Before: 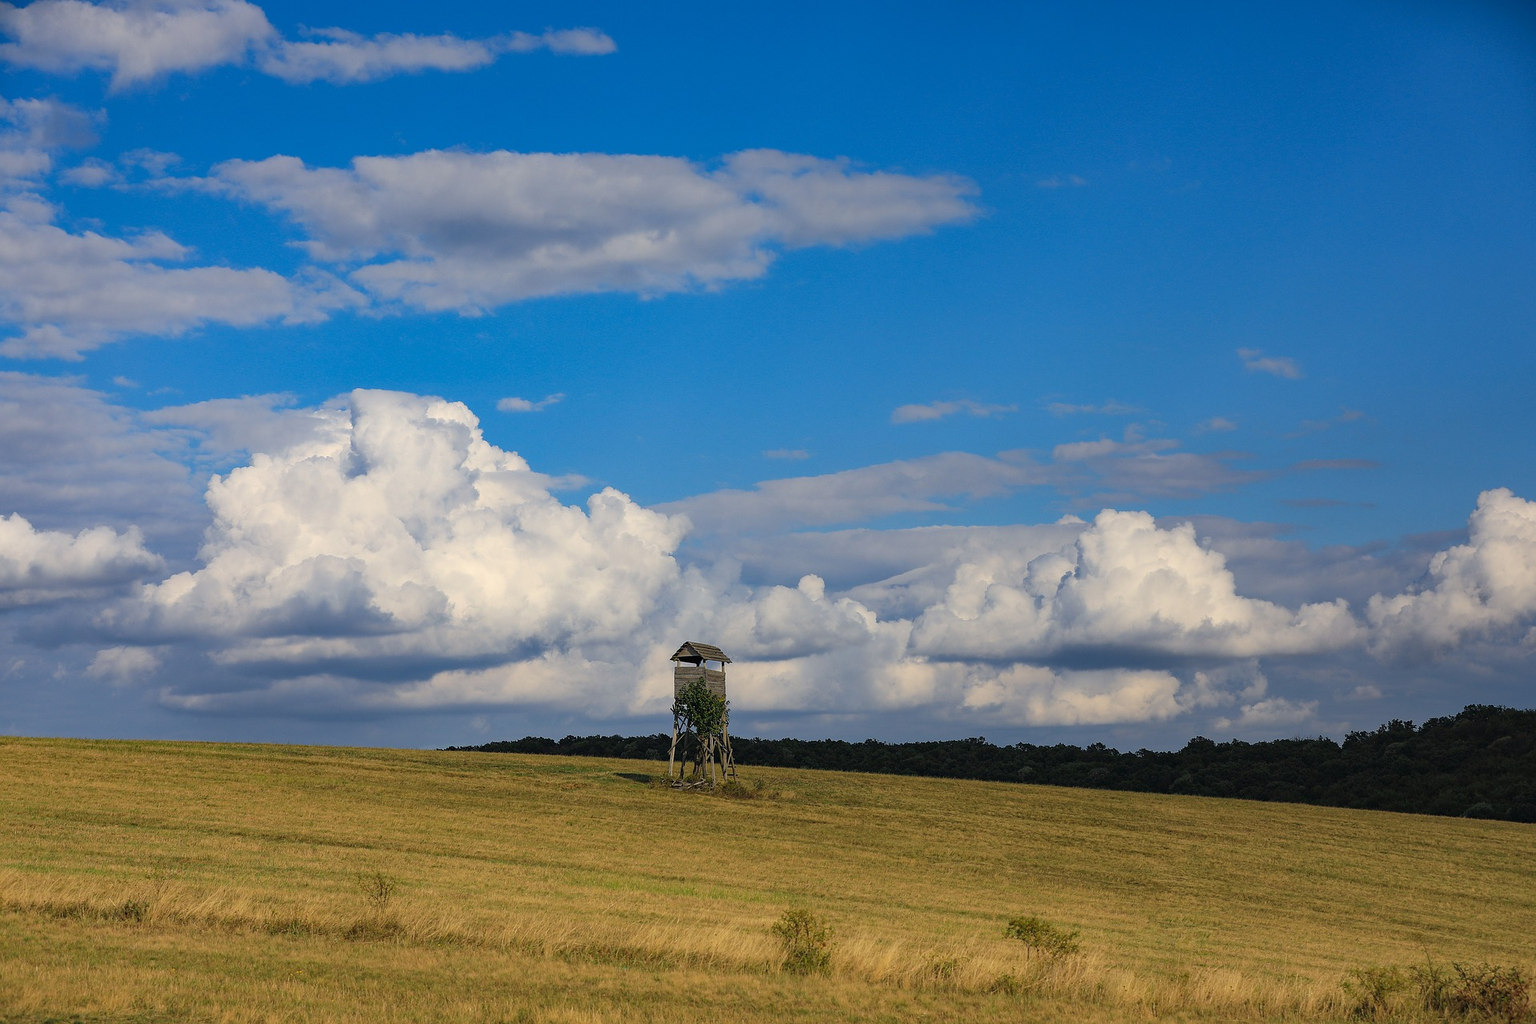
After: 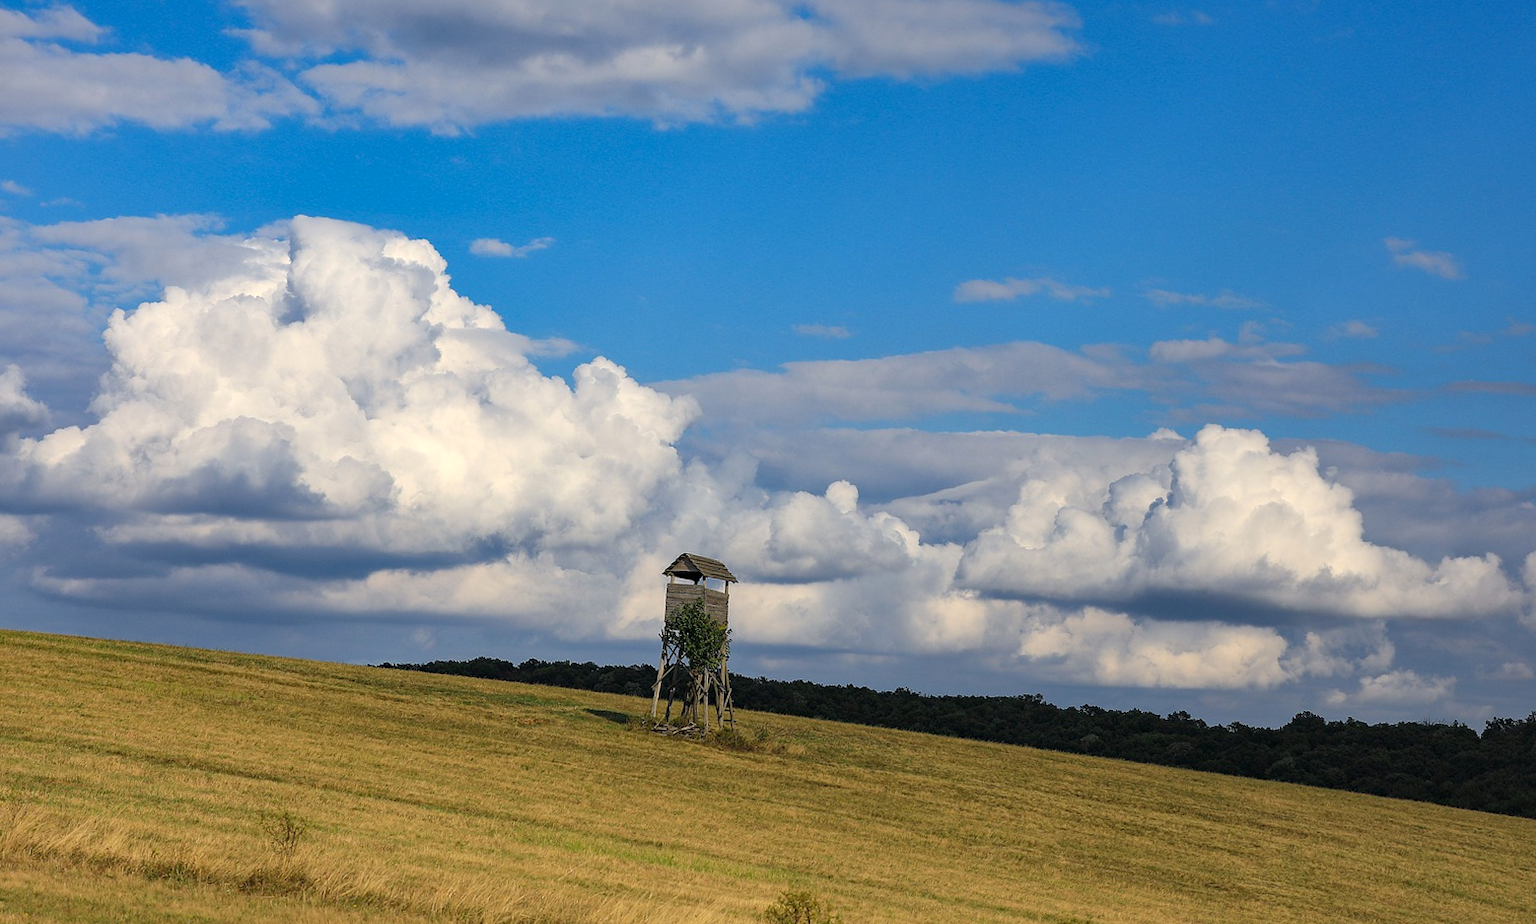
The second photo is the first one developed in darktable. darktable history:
local contrast: mode bilateral grid, contrast 20, coarseness 49, detail 119%, midtone range 0.2
exposure: exposure 0.172 EV, compensate exposure bias true, compensate highlight preservation false
crop and rotate: angle -3.8°, left 9.733%, top 21.107%, right 12.343%, bottom 12.038%
